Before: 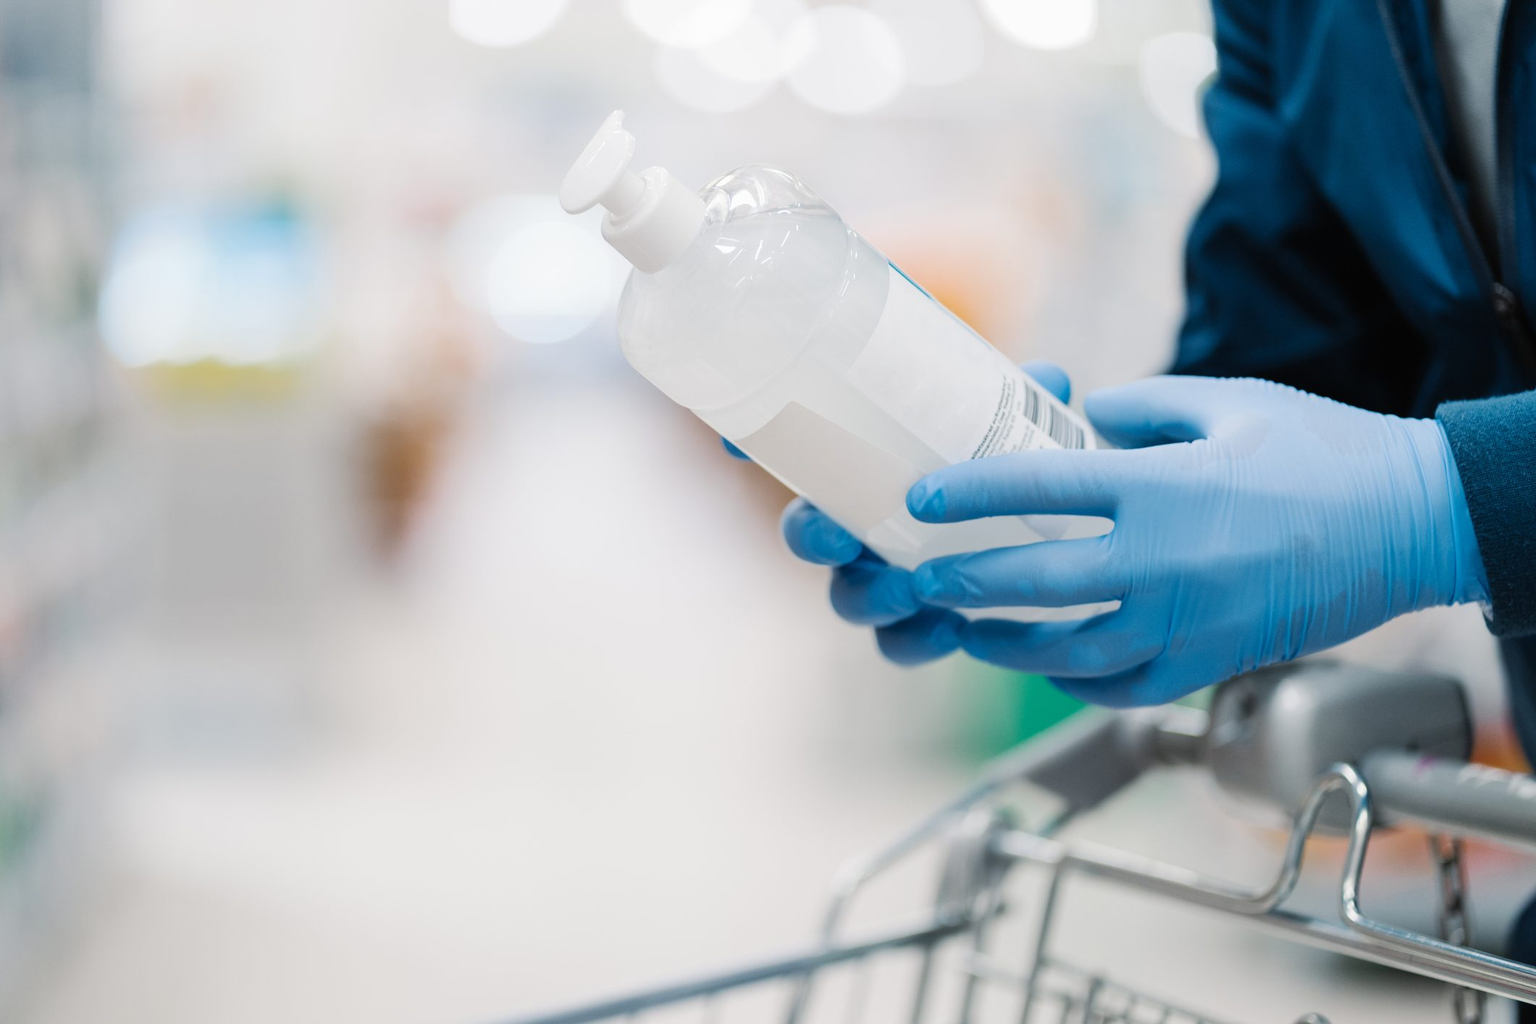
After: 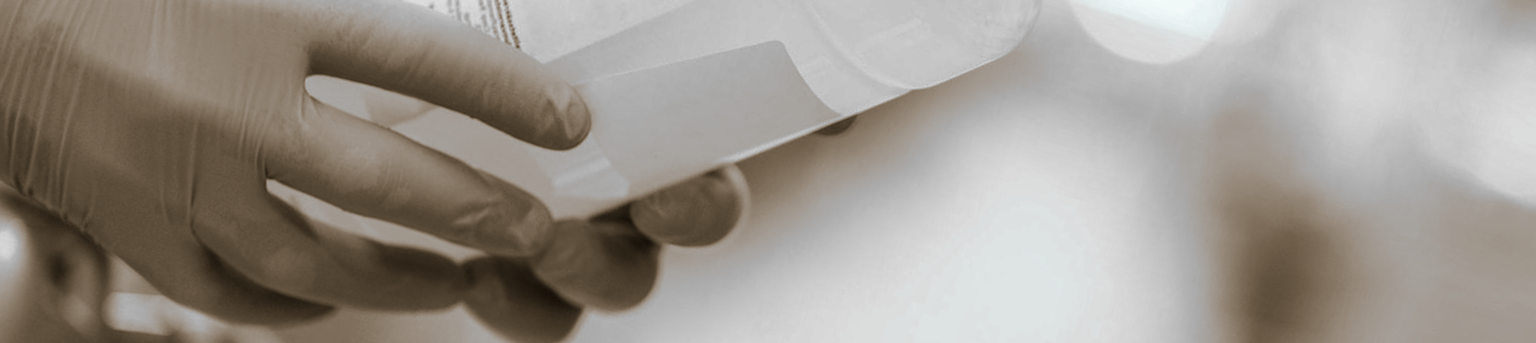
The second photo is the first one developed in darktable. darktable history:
local contrast: detail 130%
crop and rotate: angle 16.12°, top 30.835%, bottom 35.653%
split-toning: shadows › hue 37.98°, highlights › hue 185.58°, balance -55.261
monochrome: on, module defaults
tone curve: curves: ch0 [(0, 0) (0.797, 0.684) (1, 1)], color space Lab, linked channels, preserve colors none
